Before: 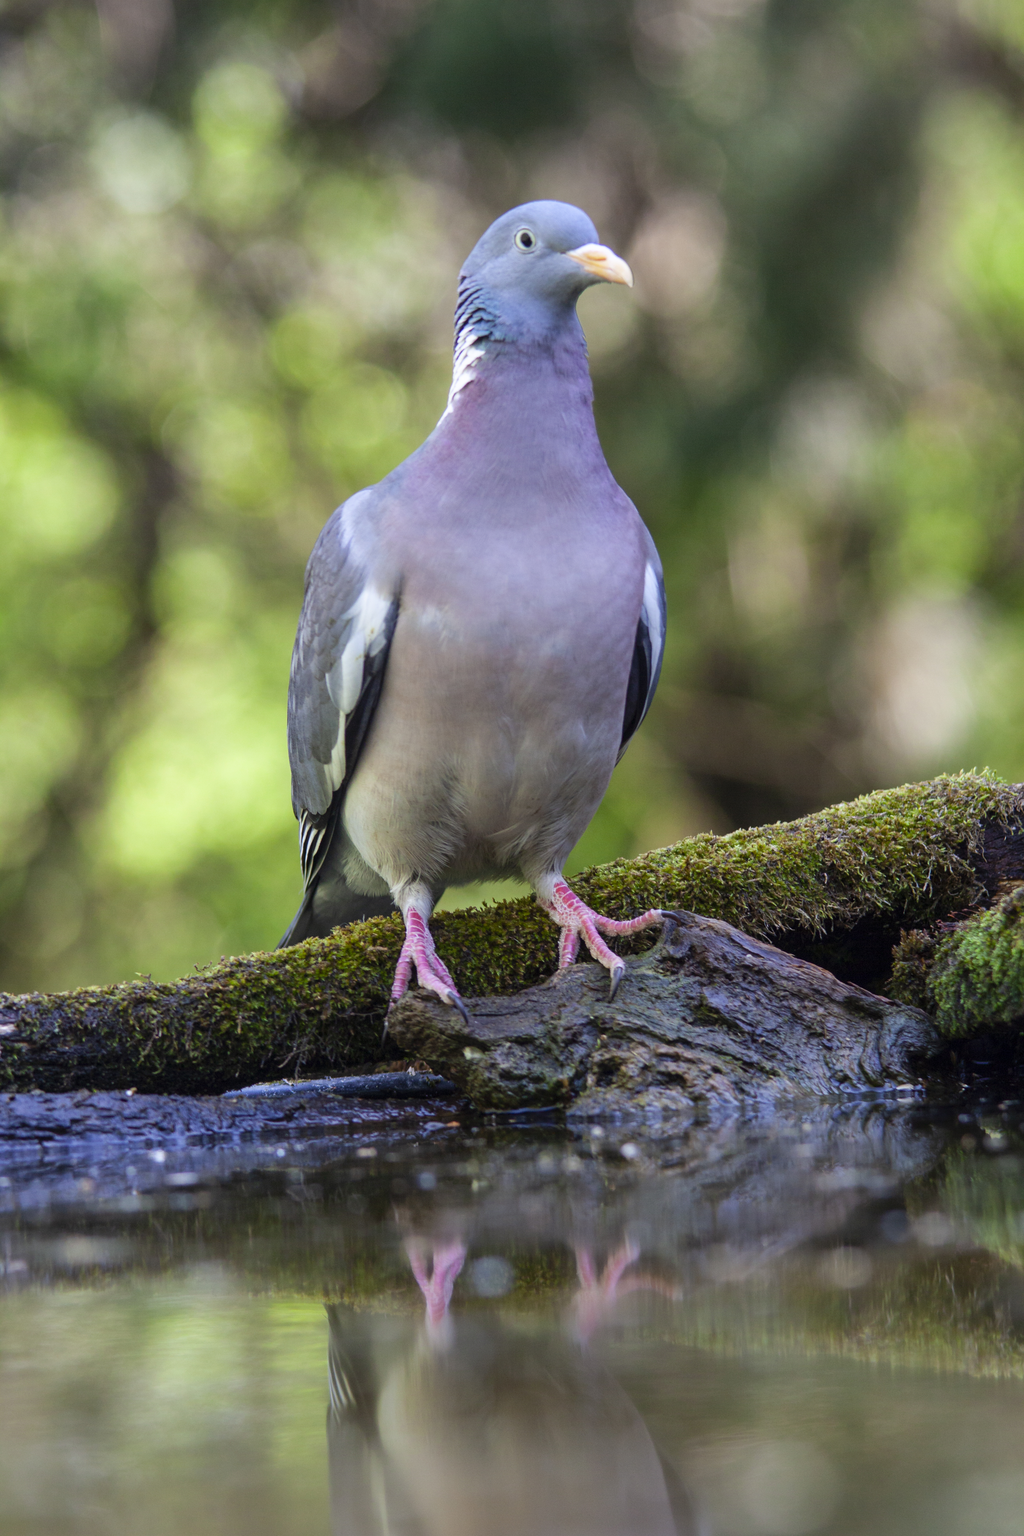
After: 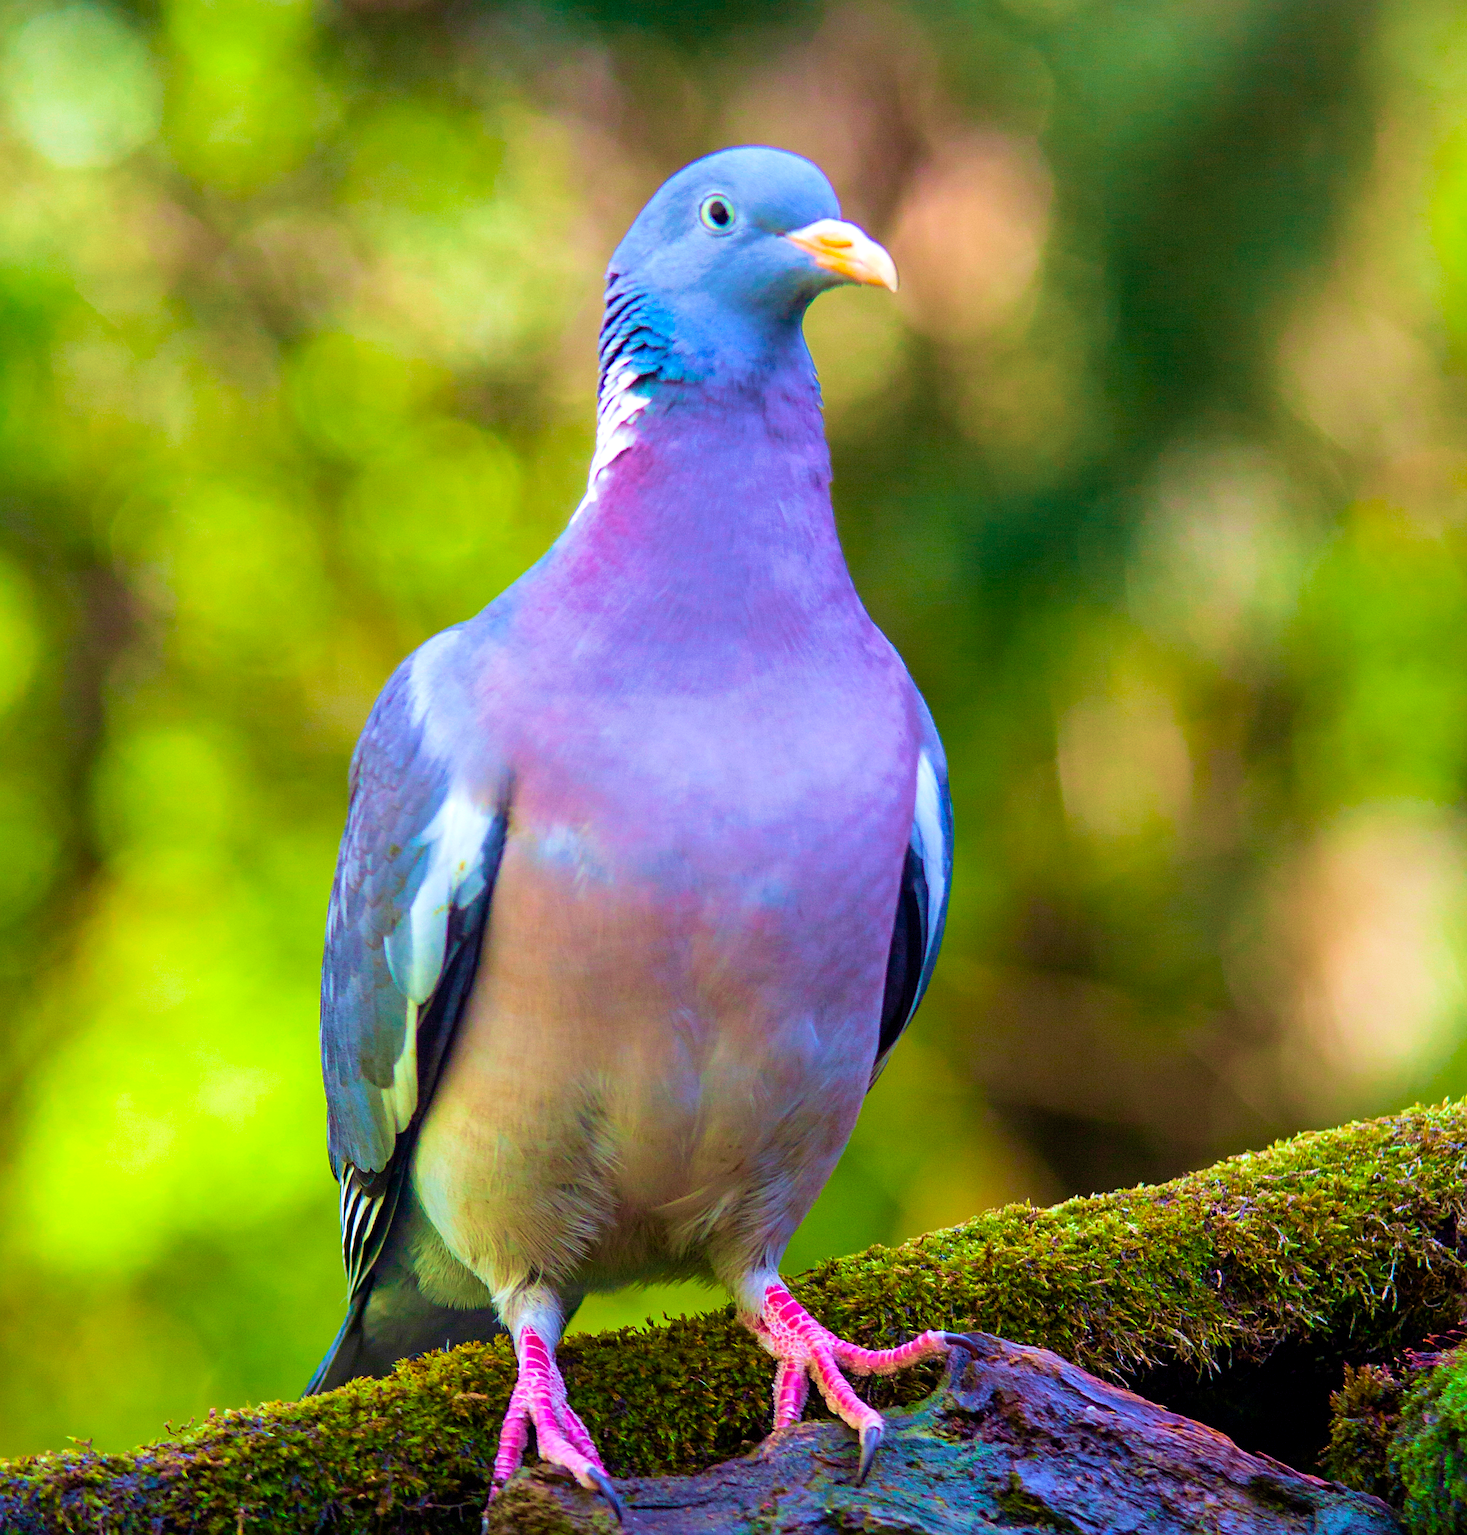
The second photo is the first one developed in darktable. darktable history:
sharpen: on, module defaults
exposure: black level correction 0.002, exposure -0.108 EV, compensate exposure bias true, compensate highlight preservation false
velvia: strength 75%
color balance rgb: linear chroma grading › global chroma 49.47%, perceptual saturation grading › global saturation 25.718%, global vibrance 19.448%
crop and rotate: left 9.357%, top 7.356%, right 4.808%, bottom 32.735%
